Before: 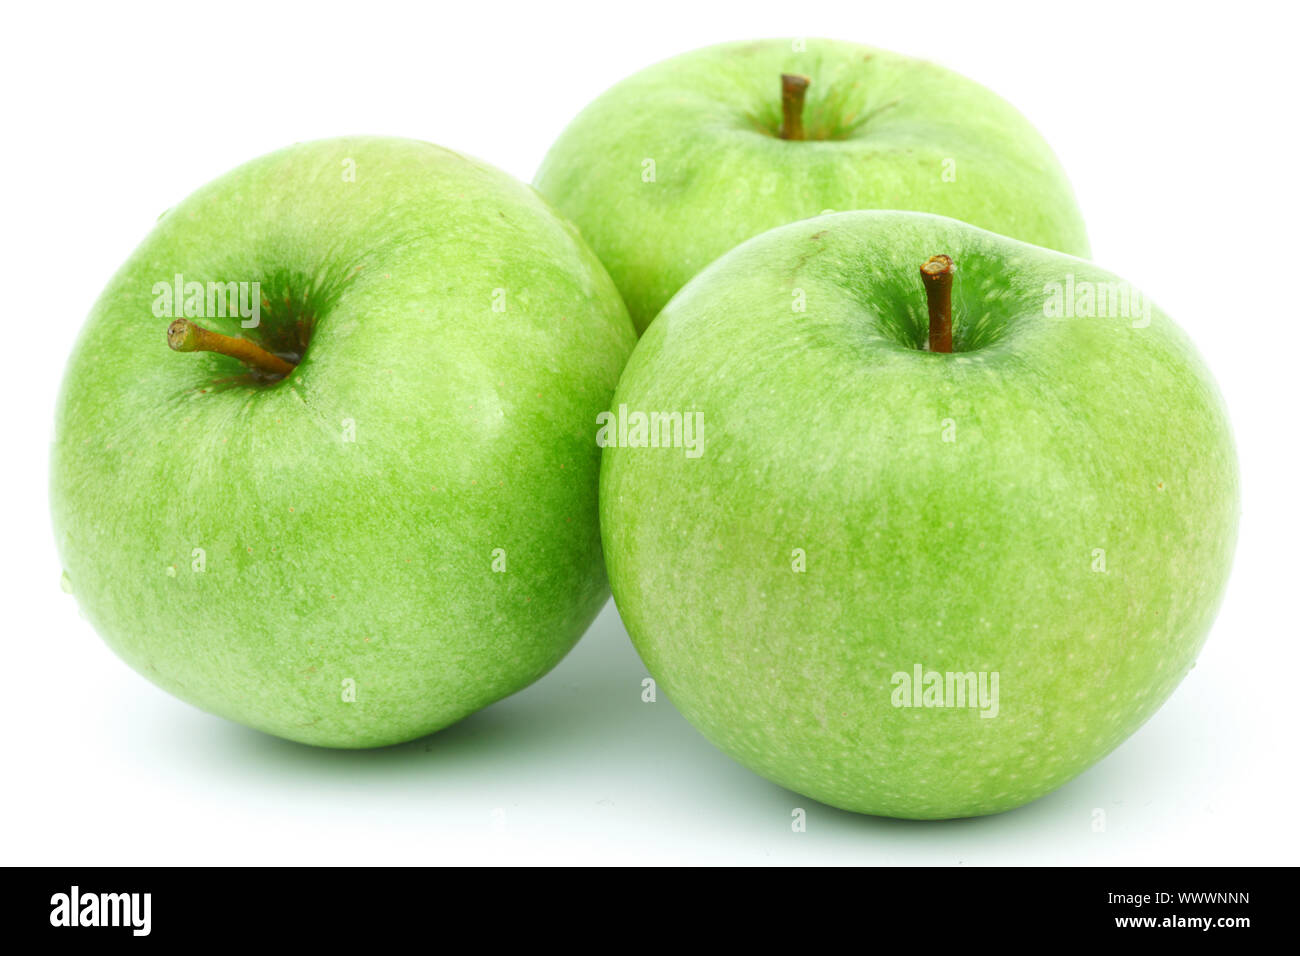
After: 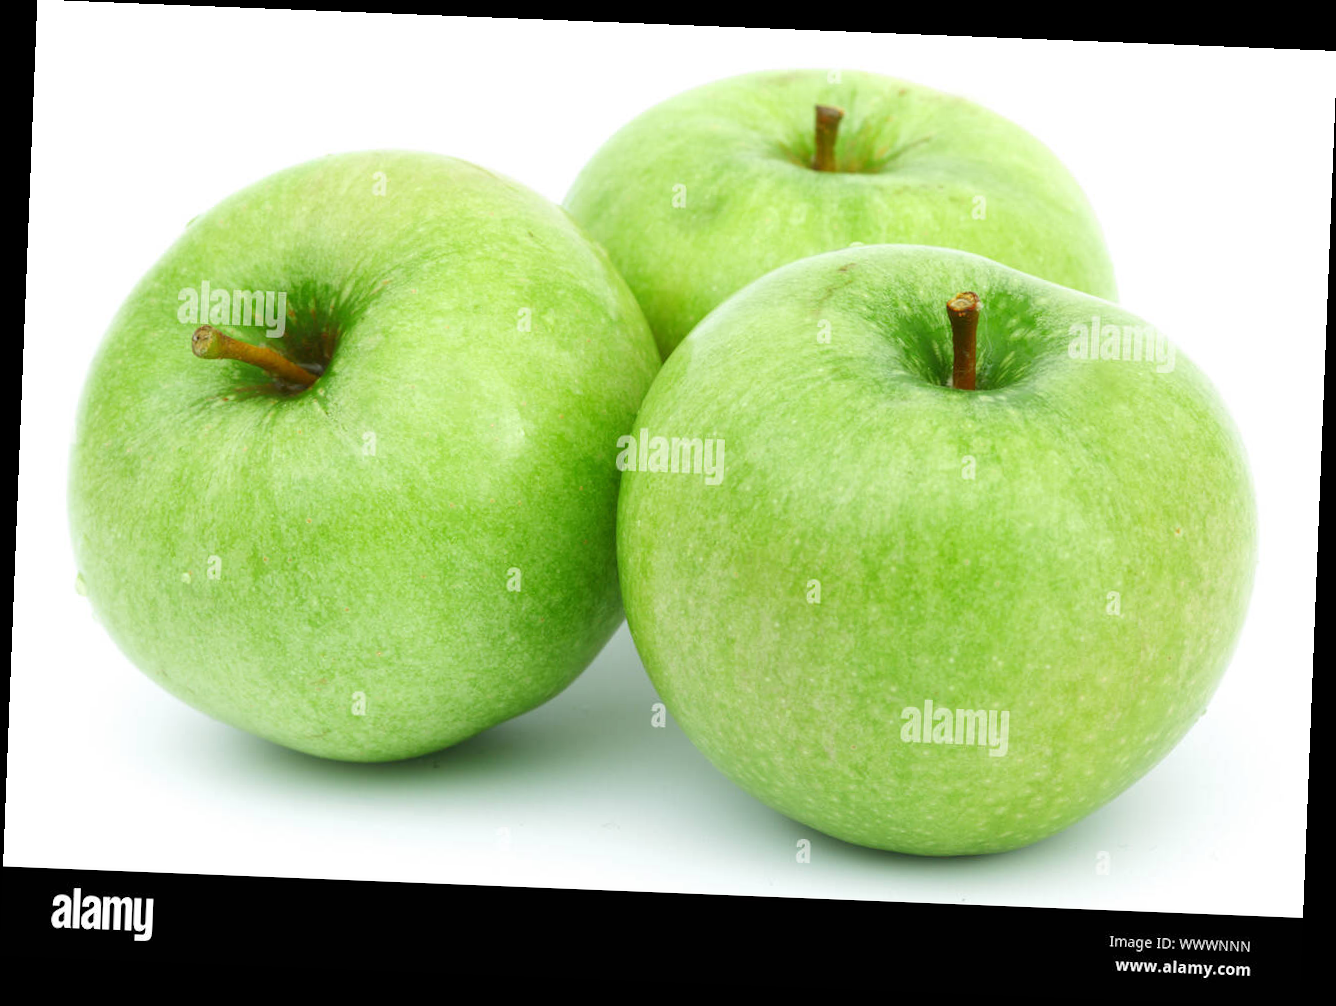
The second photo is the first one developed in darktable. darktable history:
rotate and perspective: rotation 2.27°, automatic cropping off
tone equalizer: on, module defaults
